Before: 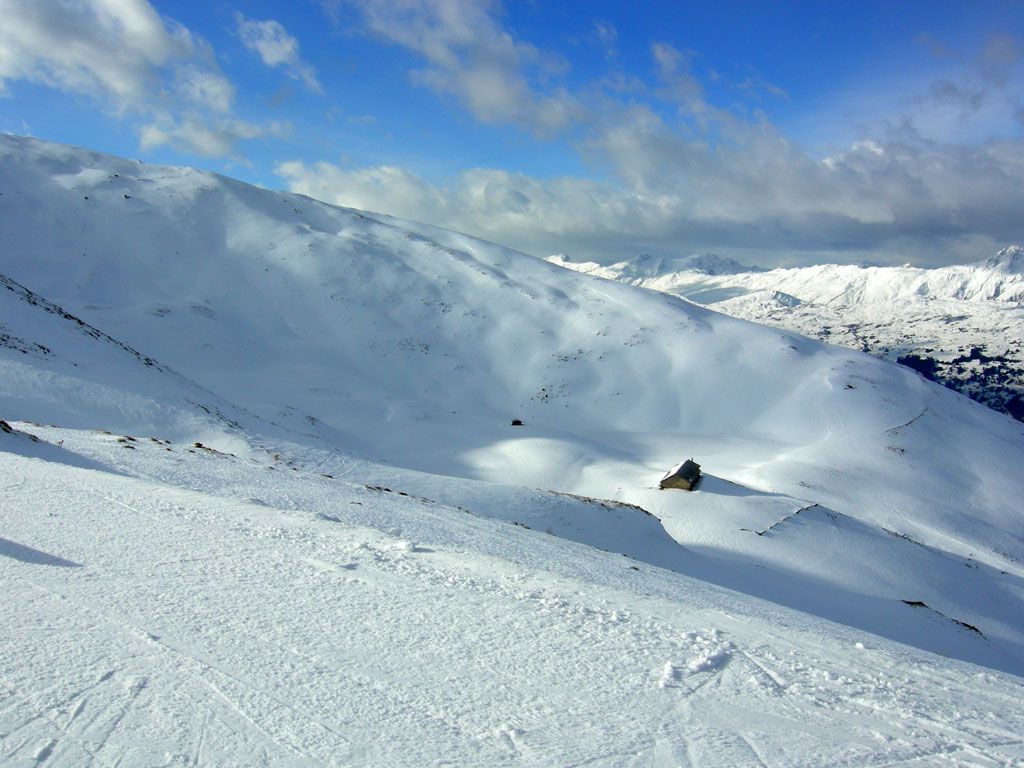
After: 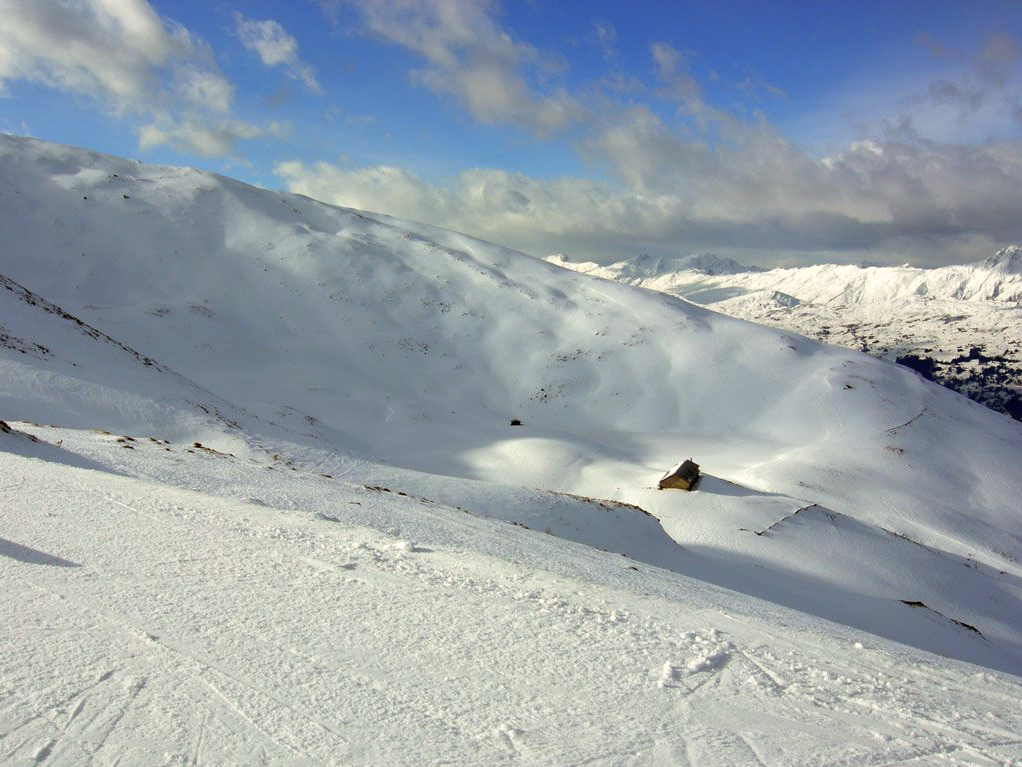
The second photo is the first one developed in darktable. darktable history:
crop and rotate: left 0.126%
color balance rgb: shadows lift › chroma 4.41%, shadows lift › hue 27°, power › chroma 2.5%, power › hue 70°, highlights gain › chroma 1%, highlights gain › hue 27°, saturation formula JzAzBz (2021)
